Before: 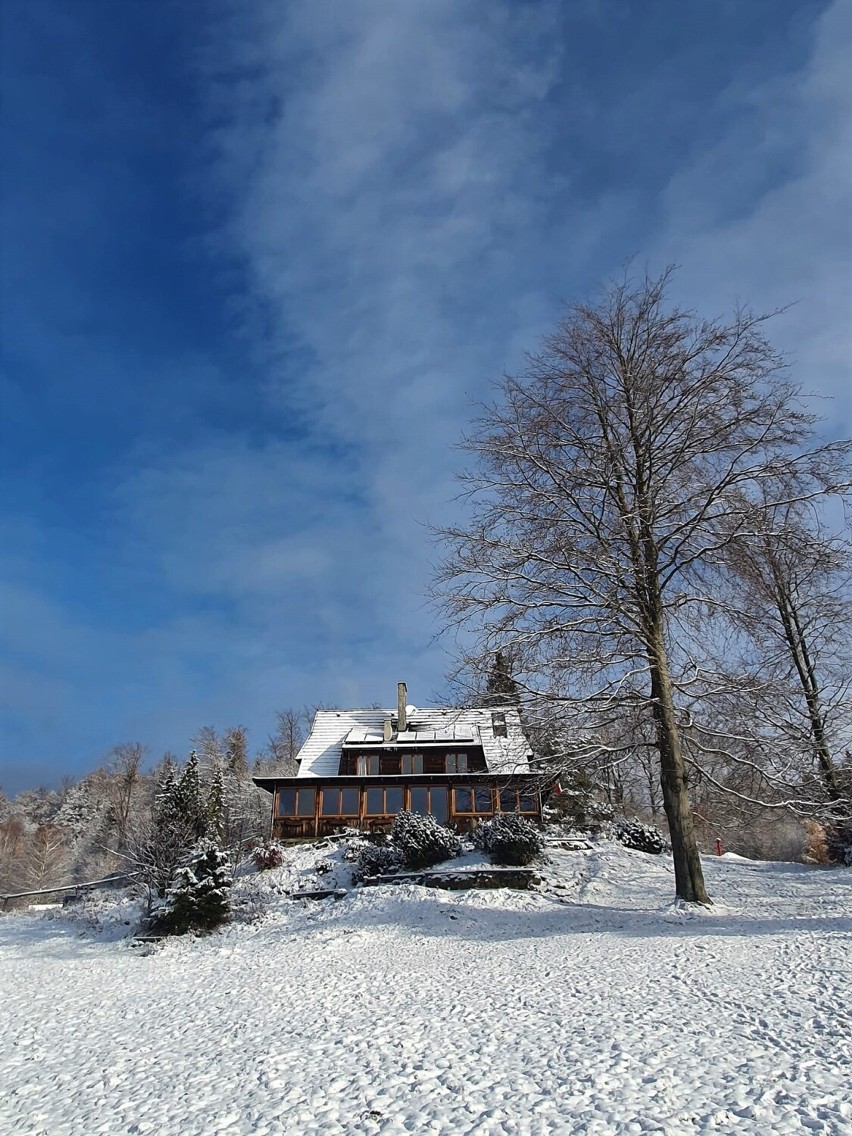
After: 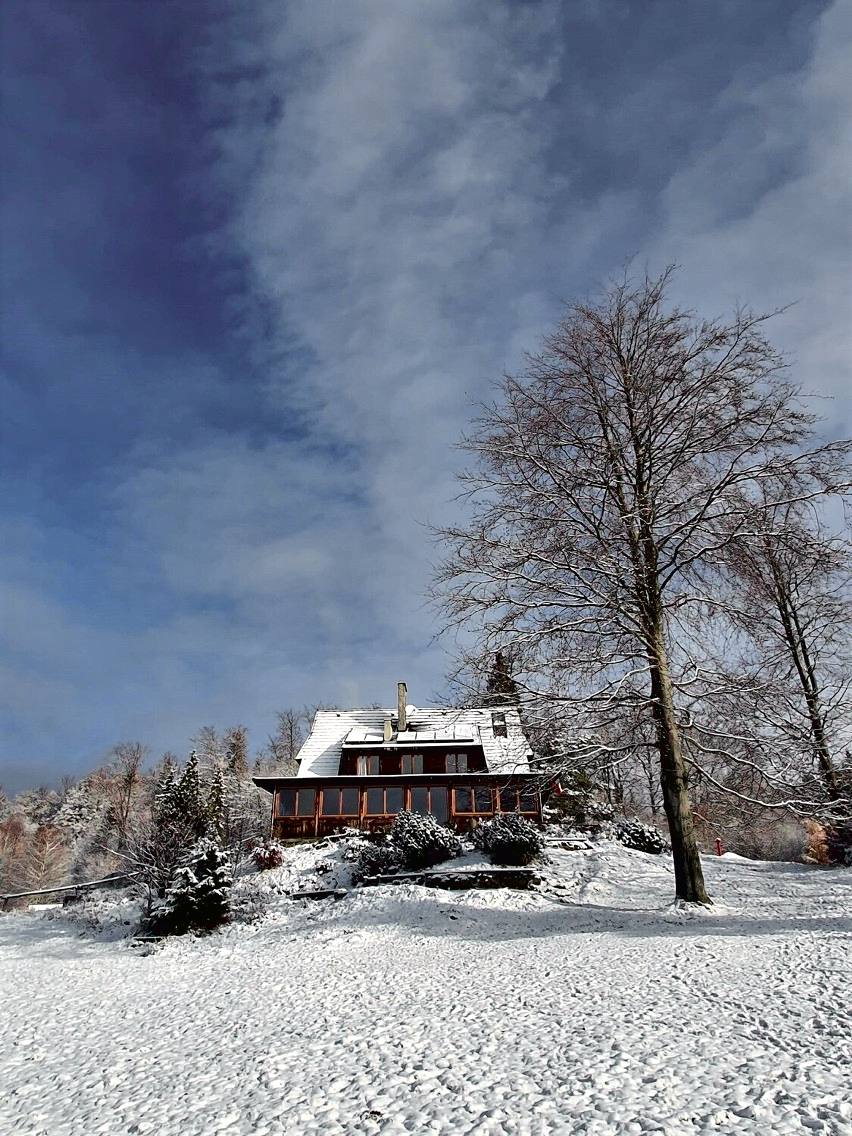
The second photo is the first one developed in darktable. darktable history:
tone curve: curves: ch0 [(0, 0.013) (0.036, 0.035) (0.274, 0.288) (0.504, 0.536) (0.844, 0.84) (1, 0.97)]; ch1 [(0, 0) (0.389, 0.403) (0.462, 0.48) (0.499, 0.5) (0.522, 0.534) (0.567, 0.588) (0.626, 0.645) (0.749, 0.781) (1, 1)]; ch2 [(0, 0) (0.457, 0.486) (0.5, 0.501) (0.533, 0.539) (0.599, 0.6) (0.704, 0.732) (1, 1)], color space Lab, independent channels, preserve colors none
contrast equalizer: y [[0.6 ×6], [0.55 ×6], [0 ×6], [0 ×6], [0 ×6]], mix 0.767
